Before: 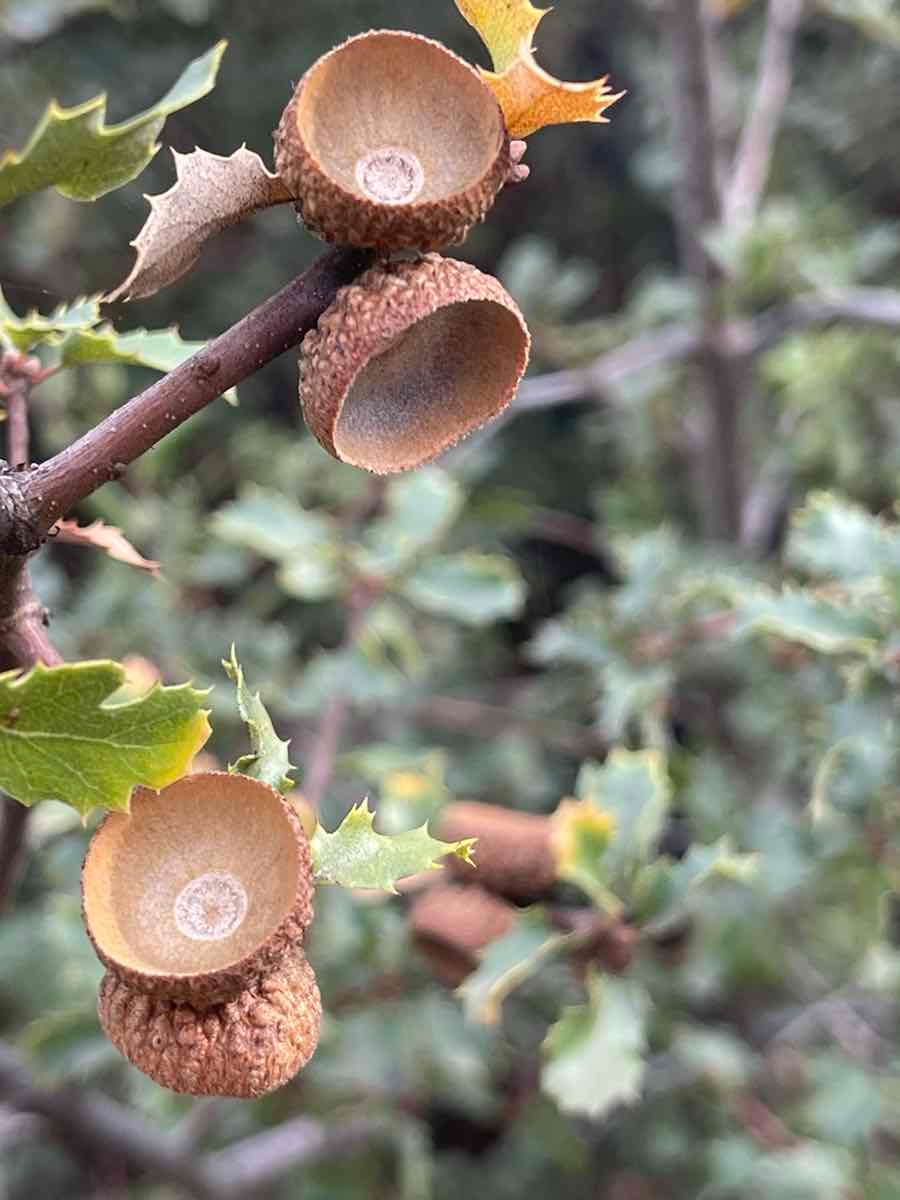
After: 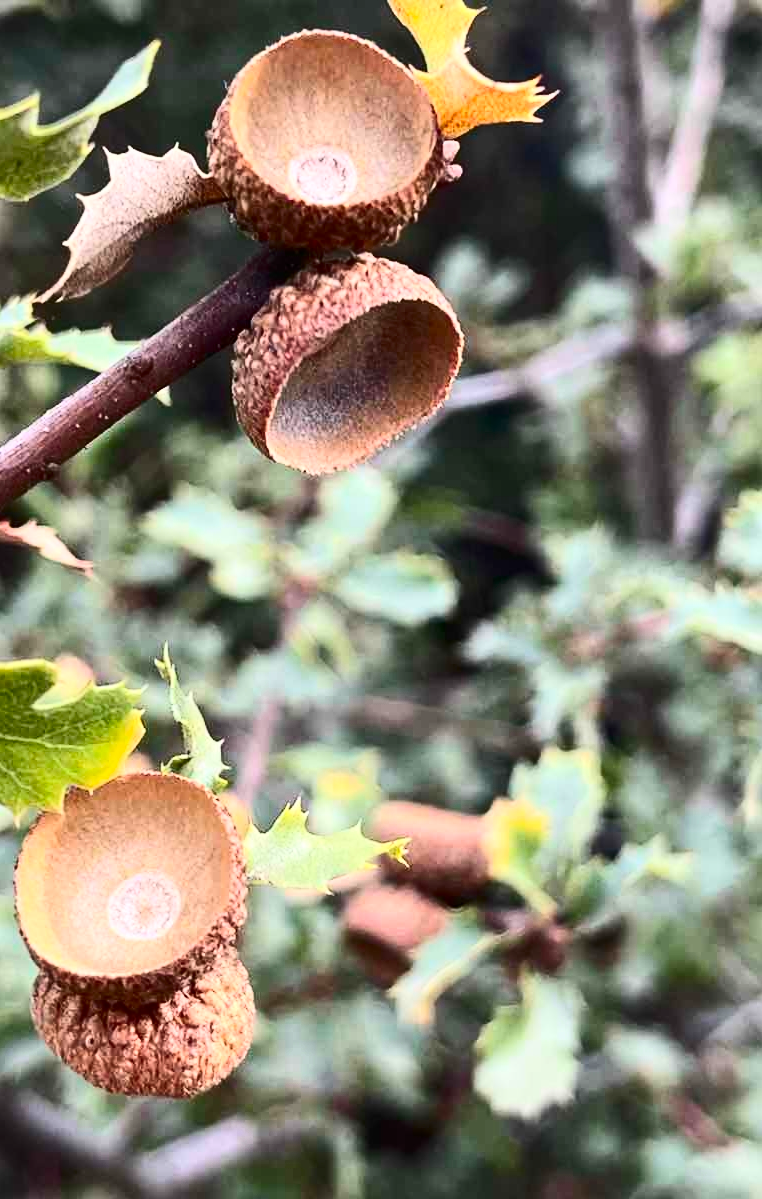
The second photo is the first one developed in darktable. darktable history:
exposure: compensate highlight preservation false
crop: left 7.45%, right 7.823%
contrast brightness saturation: contrast 0.406, brightness 0.05, saturation 0.254
